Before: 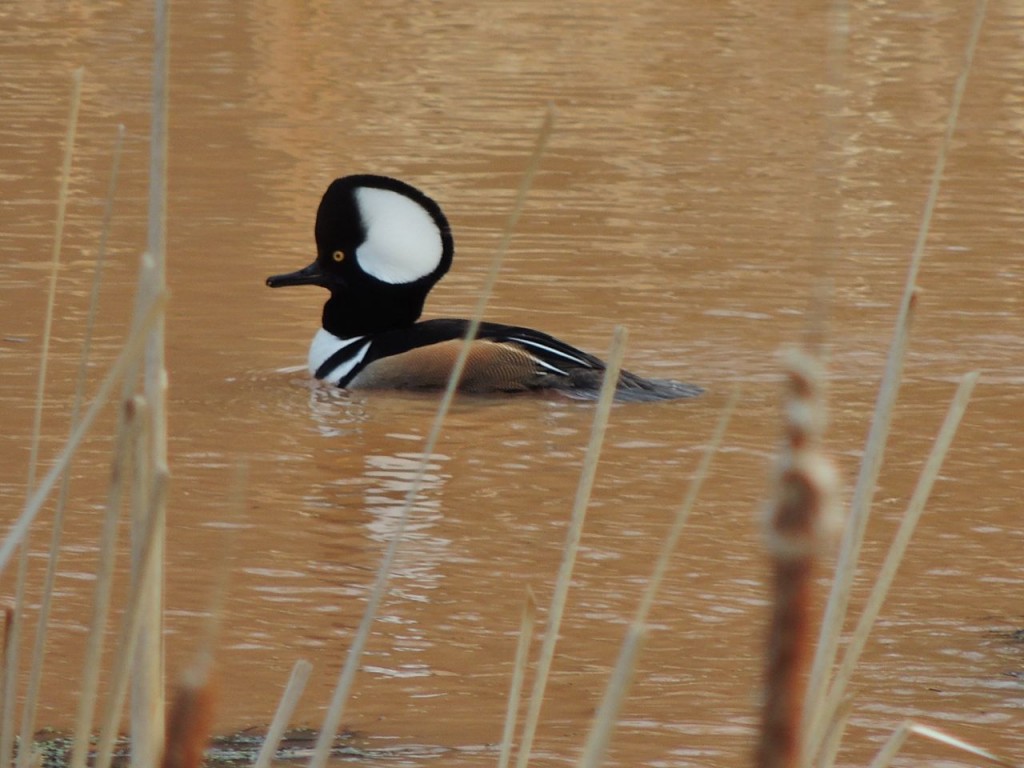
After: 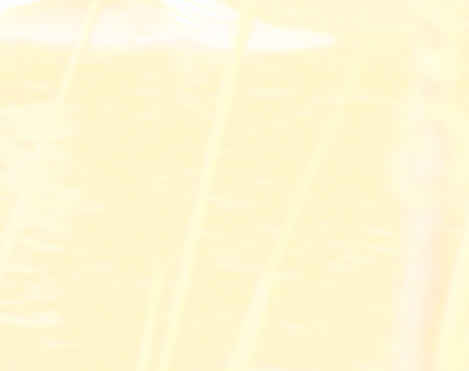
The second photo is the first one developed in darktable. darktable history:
white balance: red 1.123, blue 0.83
contrast brightness saturation: contrast 0.25, saturation -0.31
bloom: size 85%, threshold 5%, strength 85%
crop: left 35.976%, top 45.819%, right 18.162%, bottom 5.807%
